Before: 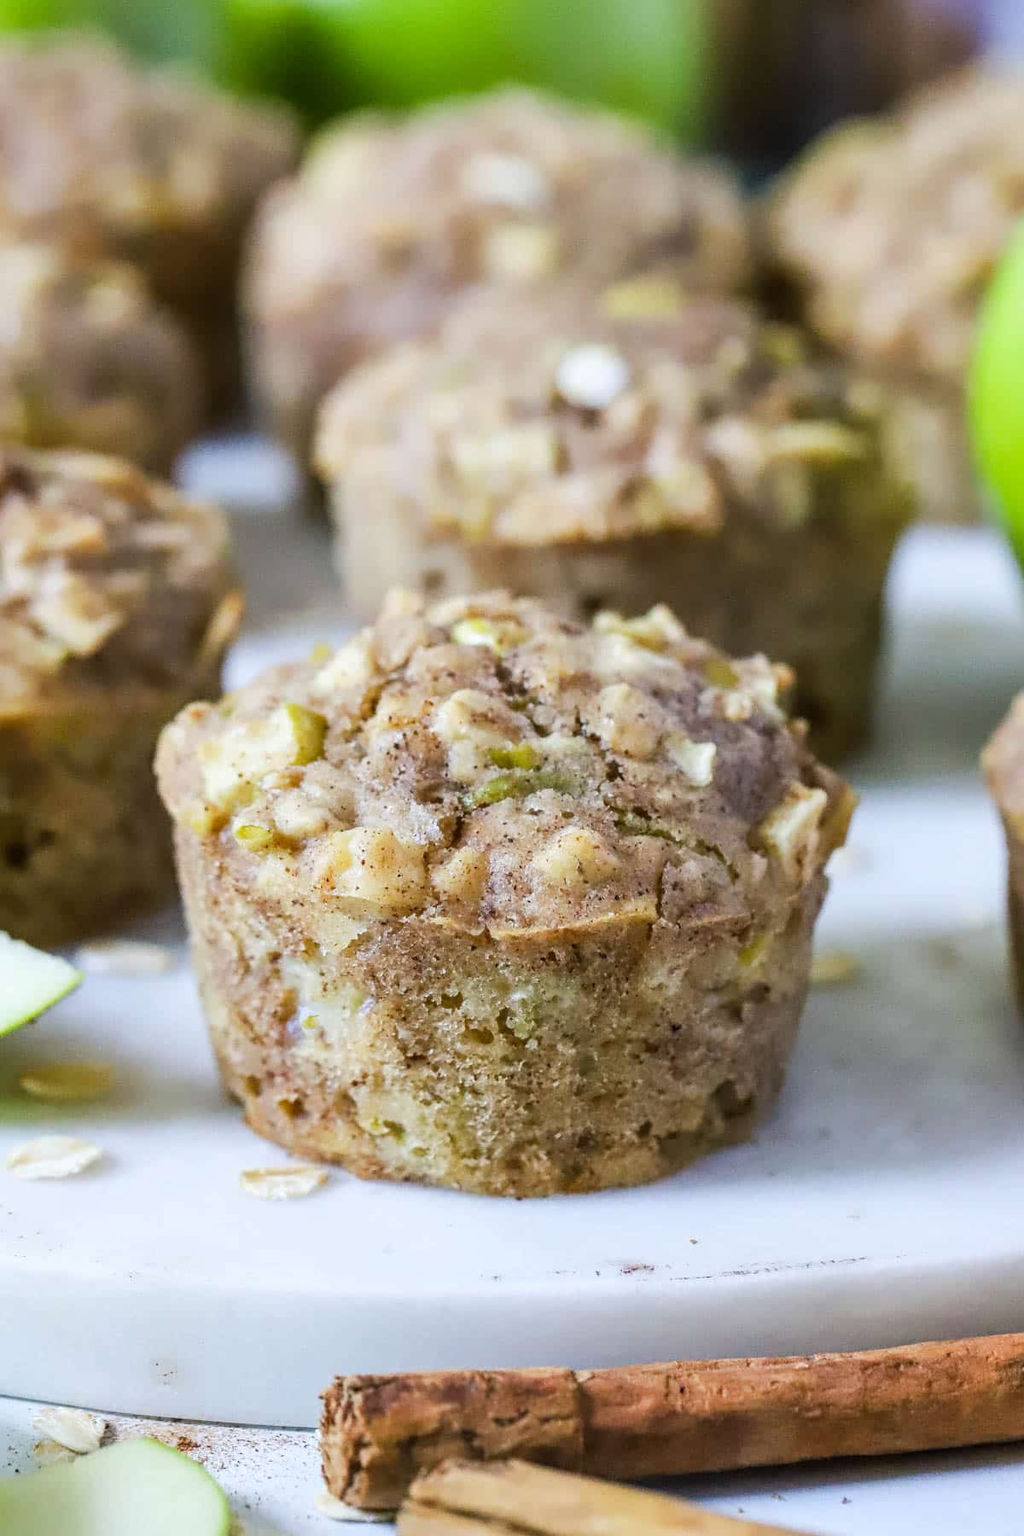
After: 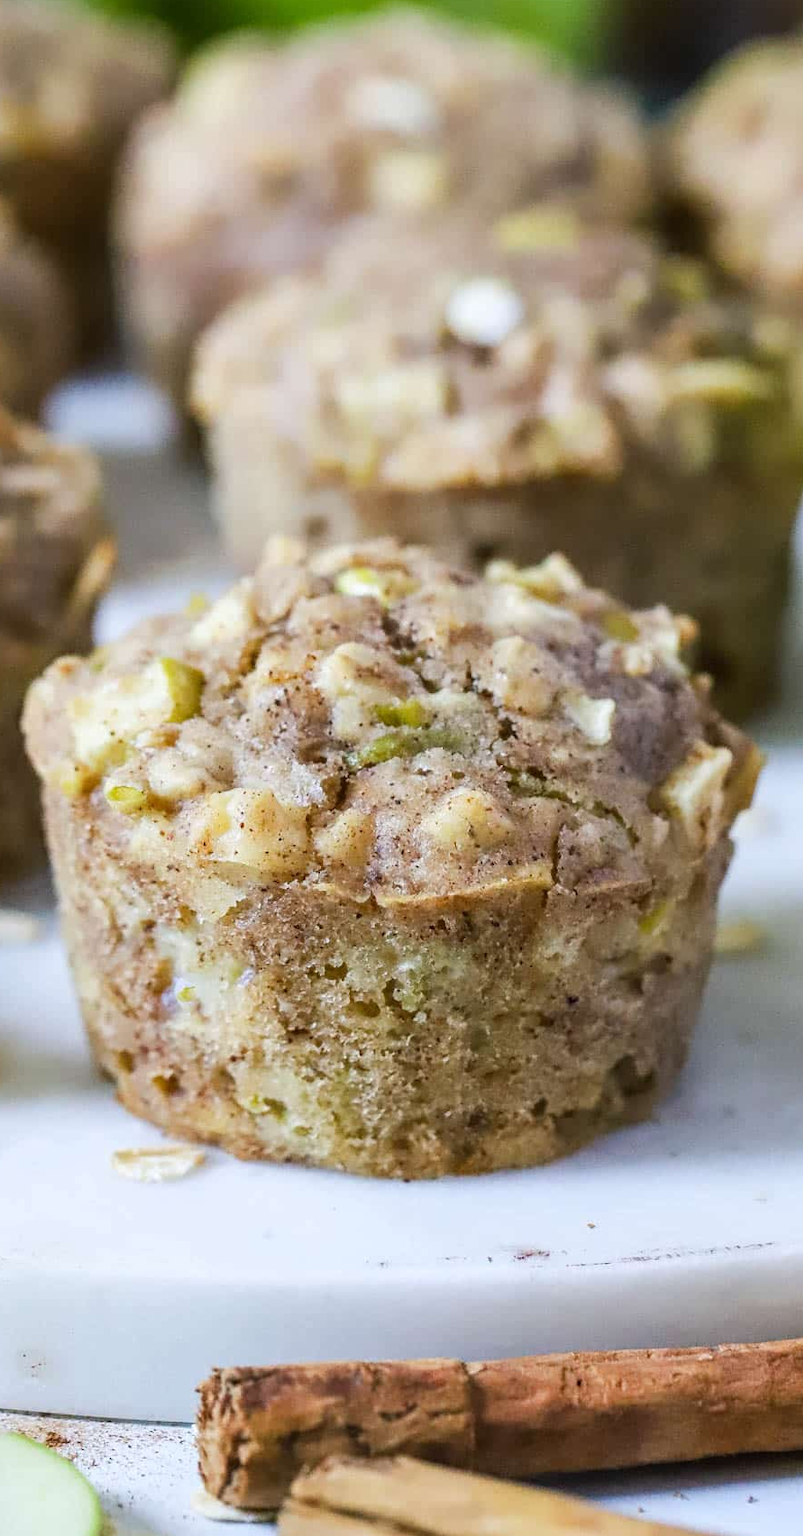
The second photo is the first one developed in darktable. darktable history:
crop and rotate: left 13.163%, top 5.32%, right 12.568%
